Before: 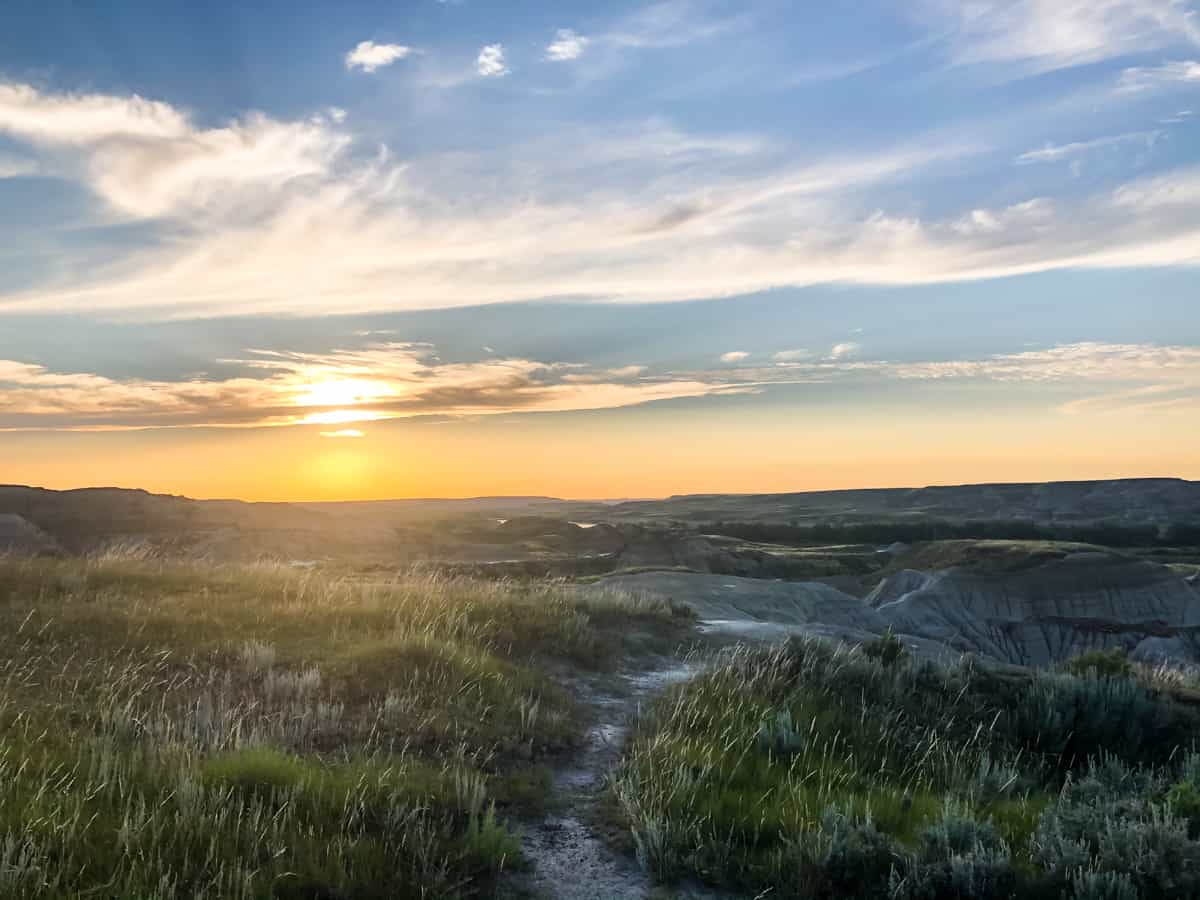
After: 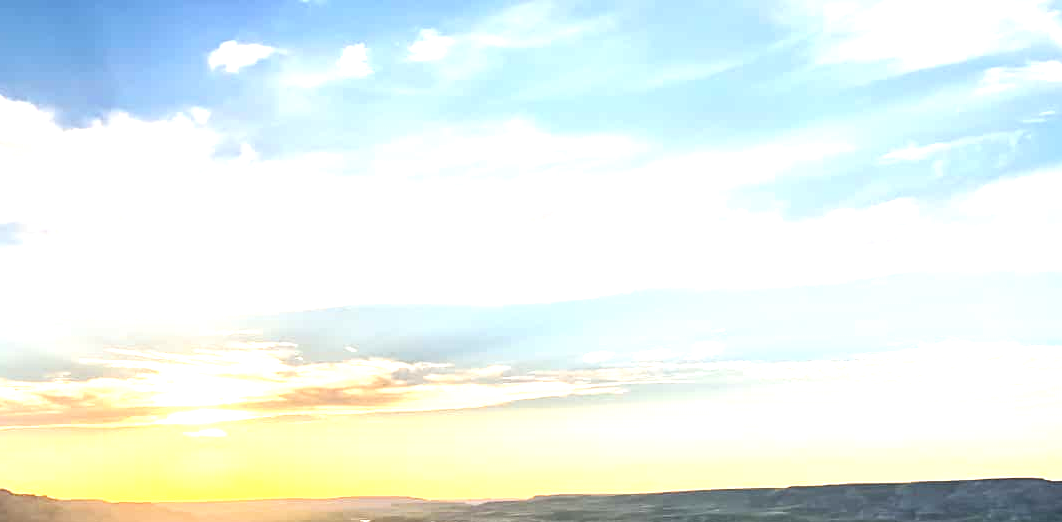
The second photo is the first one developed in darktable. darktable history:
crop and rotate: left 11.498%, bottom 41.996%
exposure: black level correction 0, exposure 1.171 EV, compensate exposure bias true, compensate highlight preservation false
